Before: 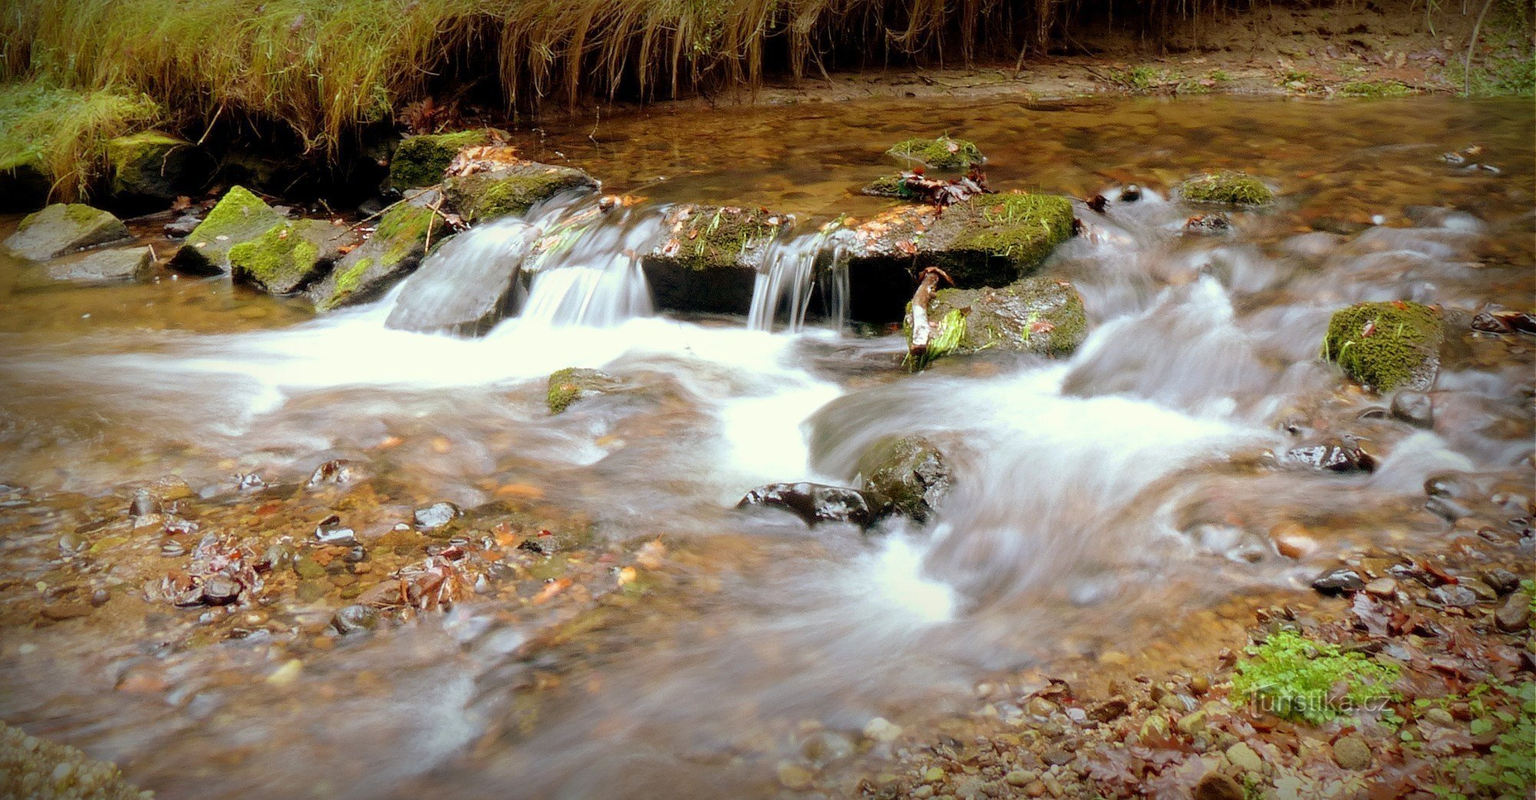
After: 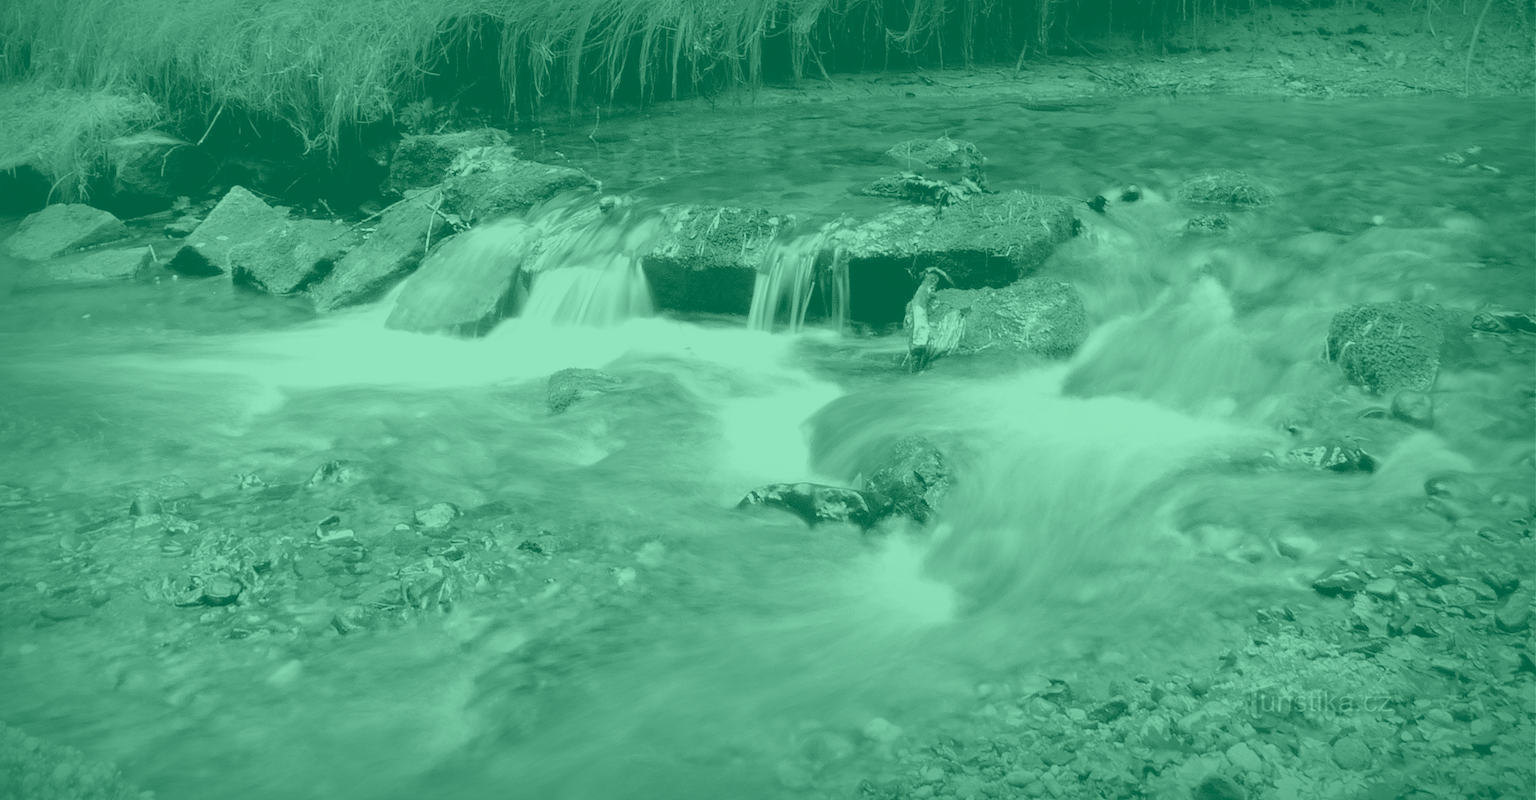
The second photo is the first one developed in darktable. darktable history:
colorize: hue 147.6°, saturation 65%, lightness 21.64%
color balance rgb: perceptual saturation grading › global saturation 20%, perceptual saturation grading › highlights -25%, perceptual saturation grading › shadows 25%
white balance: red 1, blue 1
